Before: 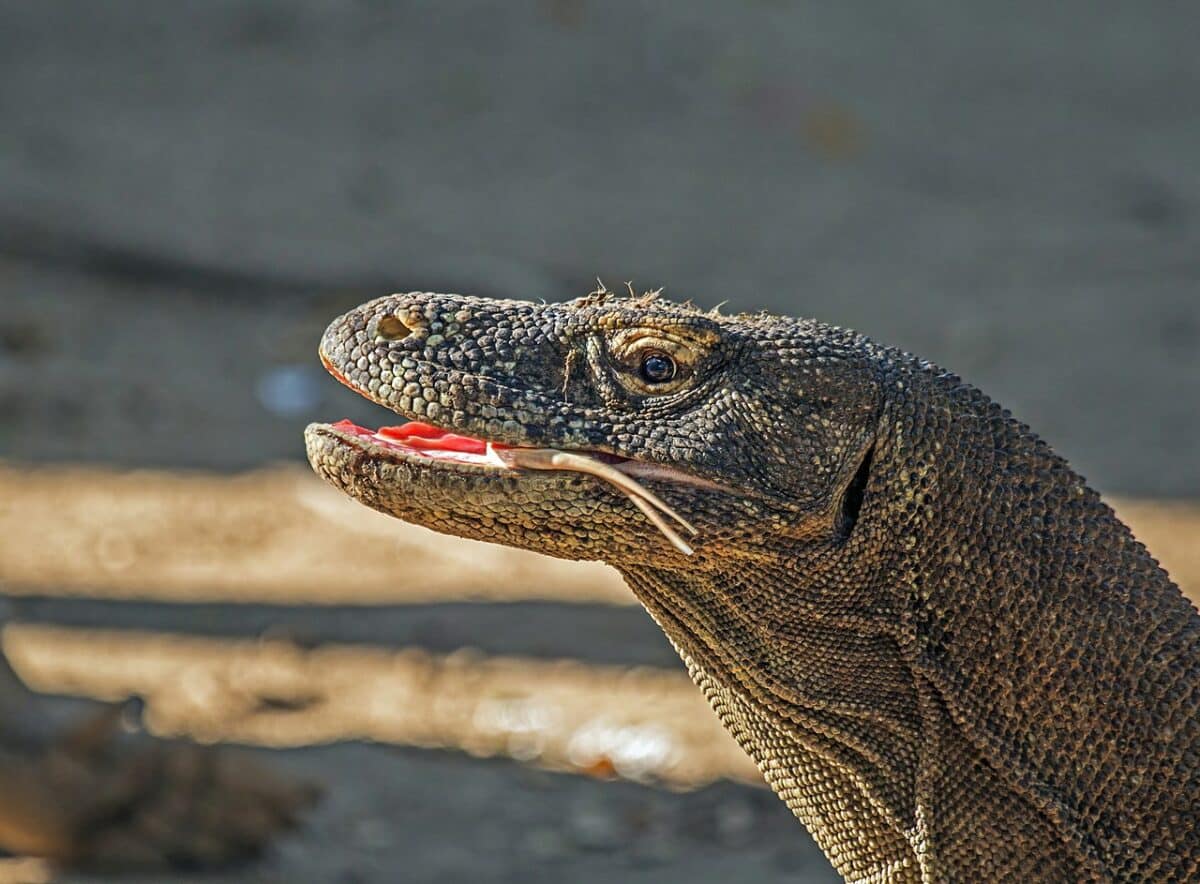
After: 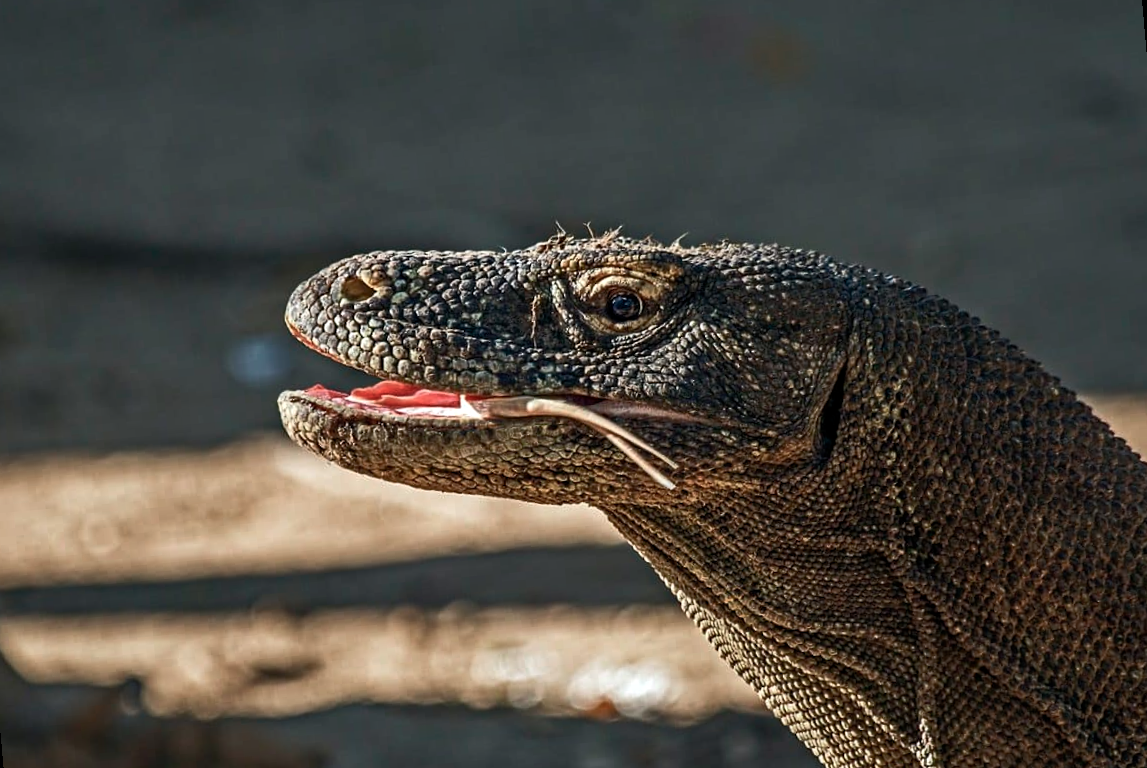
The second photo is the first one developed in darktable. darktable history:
color balance rgb: perceptual saturation grading › highlights -31.88%, perceptual saturation grading › mid-tones 5.8%, perceptual saturation grading › shadows 18.12%, perceptual brilliance grading › highlights 3.62%, perceptual brilliance grading › mid-tones -18.12%, perceptual brilliance grading › shadows -41.3%
rotate and perspective: rotation -5°, crop left 0.05, crop right 0.952, crop top 0.11, crop bottom 0.89
